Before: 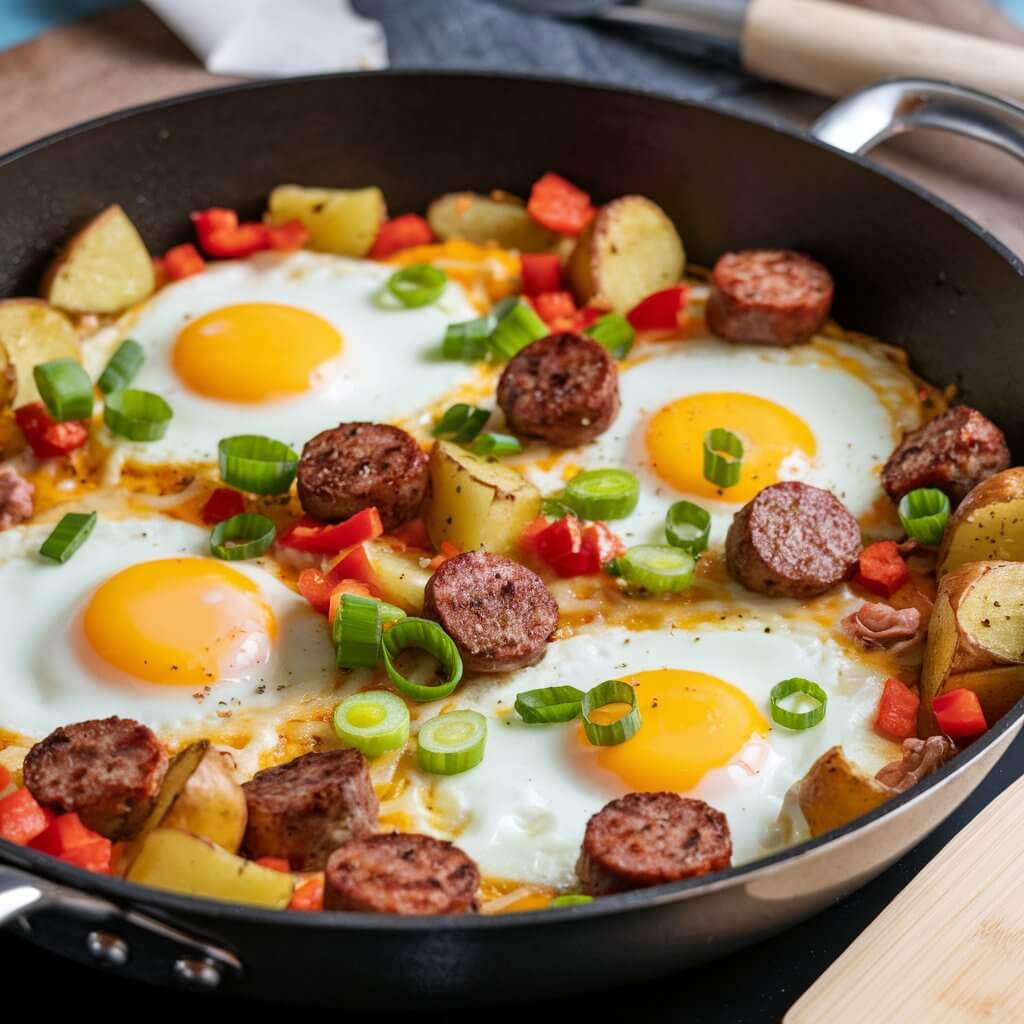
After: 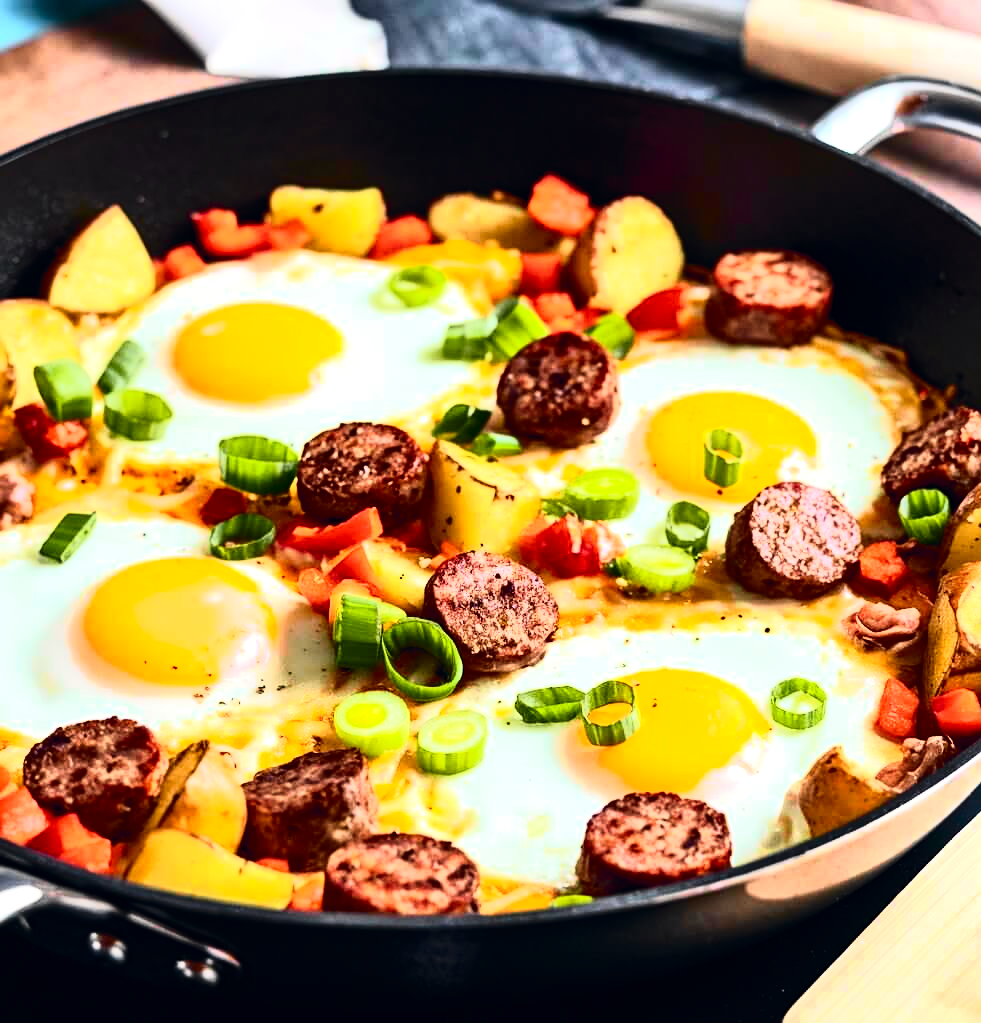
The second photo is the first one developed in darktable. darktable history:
tone curve: curves: ch0 [(0, 0) (0.046, 0.031) (0.163, 0.114) (0.391, 0.432) (0.488, 0.561) (0.695, 0.839) (0.785, 0.904) (1, 0.965)]; ch1 [(0, 0) (0.248, 0.252) (0.427, 0.412) (0.482, 0.462) (0.499, 0.499) (0.518, 0.518) (0.535, 0.577) (0.585, 0.623) (0.679, 0.743) (0.788, 0.809) (1, 1)]; ch2 [(0, 0) (0.313, 0.262) (0.427, 0.417) (0.473, 0.47) (0.503, 0.503) (0.523, 0.515) (0.557, 0.596) (0.598, 0.646) (0.708, 0.771) (1, 1)], color space Lab, independent channels, preserve colors none
crop: right 4.126%, bottom 0.031%
tone equalizer: -8 EV -1.08 EV, -7 EV -1.01 EV, -6 EV -0.867 EV, -5 EV -0.578 EV, -3 EV 0.578 EV, -2 EV 0.867 EV, -1 EV 1.01 EV, +0 EV 1.08 EV, edges refinement/feathering 500, mask exposure compensation -1.57 EV, preserve details no
sharpen: amount 0.2
color correction: highlights a* 0.207, highlights b* 2.7, shadows a* -0.874, shadows b* -4.78
